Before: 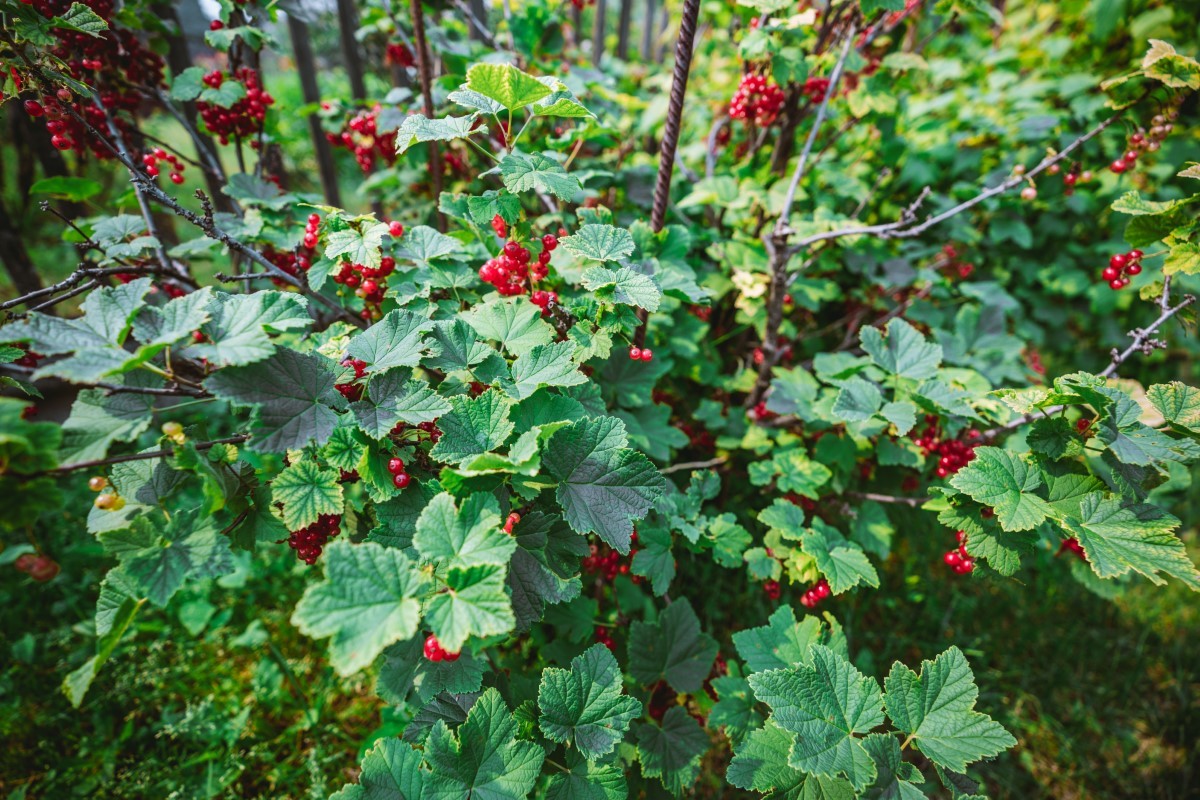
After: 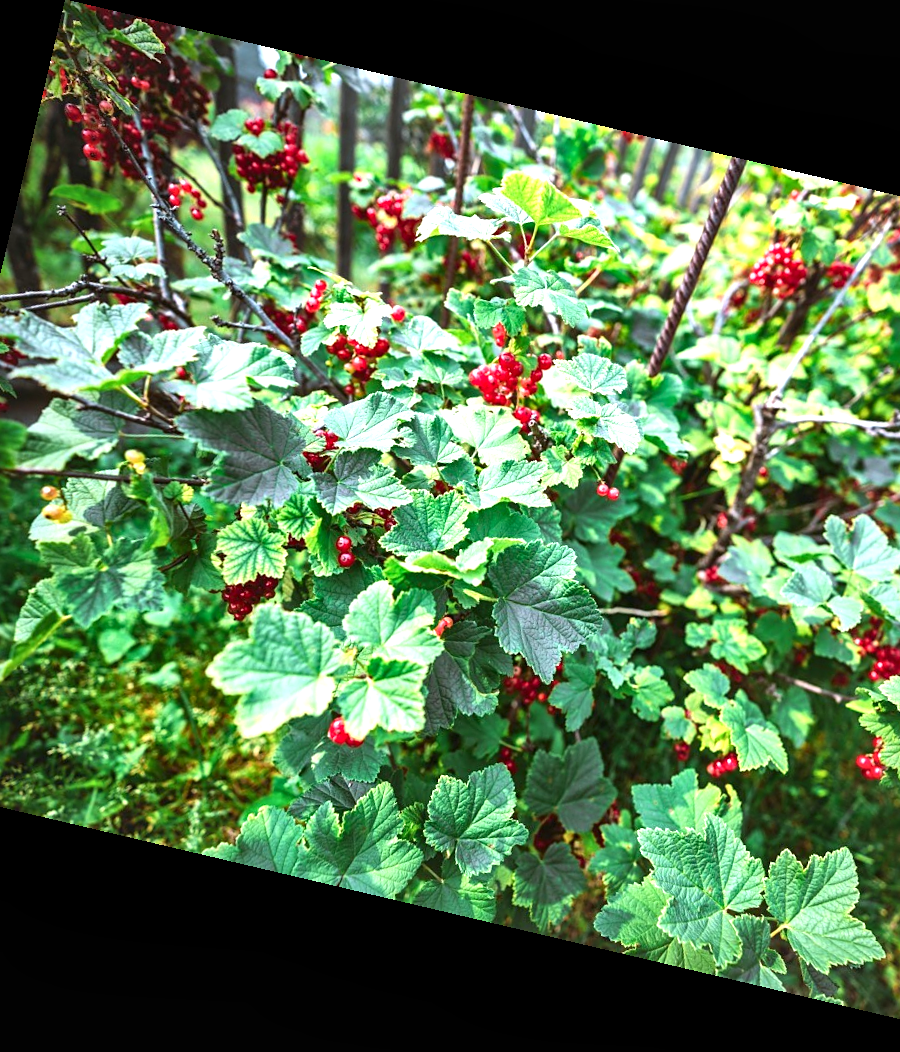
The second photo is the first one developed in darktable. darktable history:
local contrast: mode bilateral grid, contrast 50, coarseness 50, detail 150%, midtone range 0.2
crop and rotate: left 8.786%, right 24.548%
sharpen: amount 0.2
rotate and perspective: rotation 13.27°, automatic cropping off
tone equalizer: on, module defaults
exposure: black level correction 0, exposure 0.95 EV, compensate exposure bias true, compensate highlight preservation false
